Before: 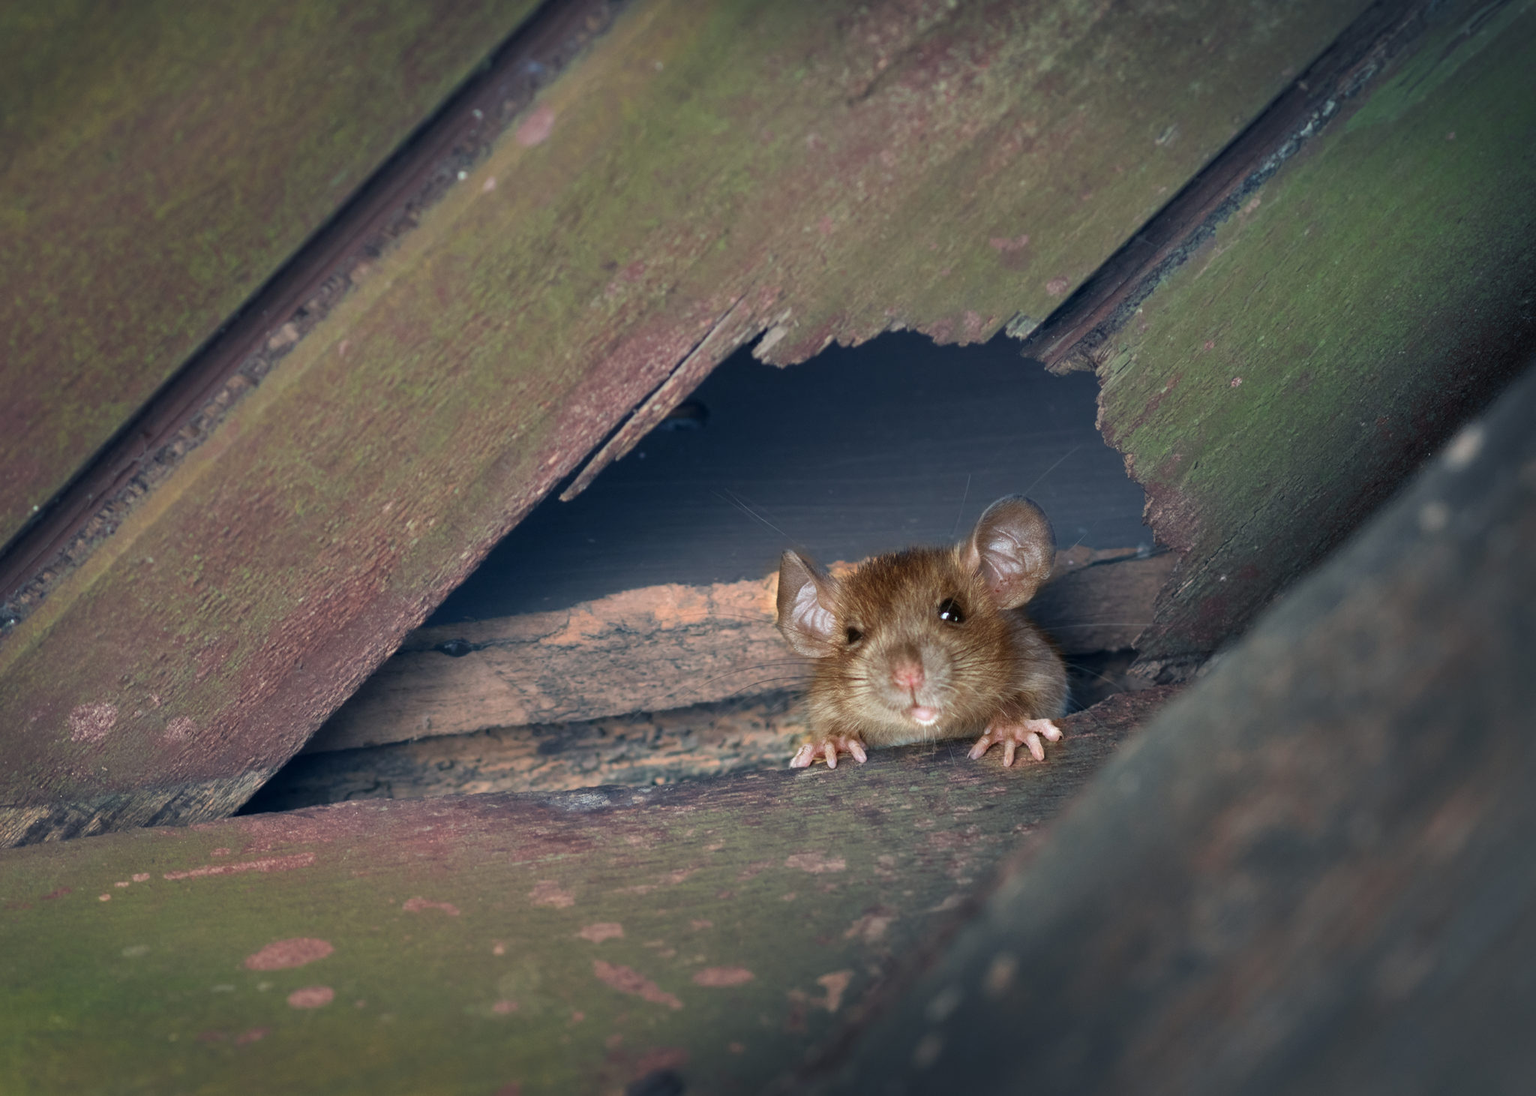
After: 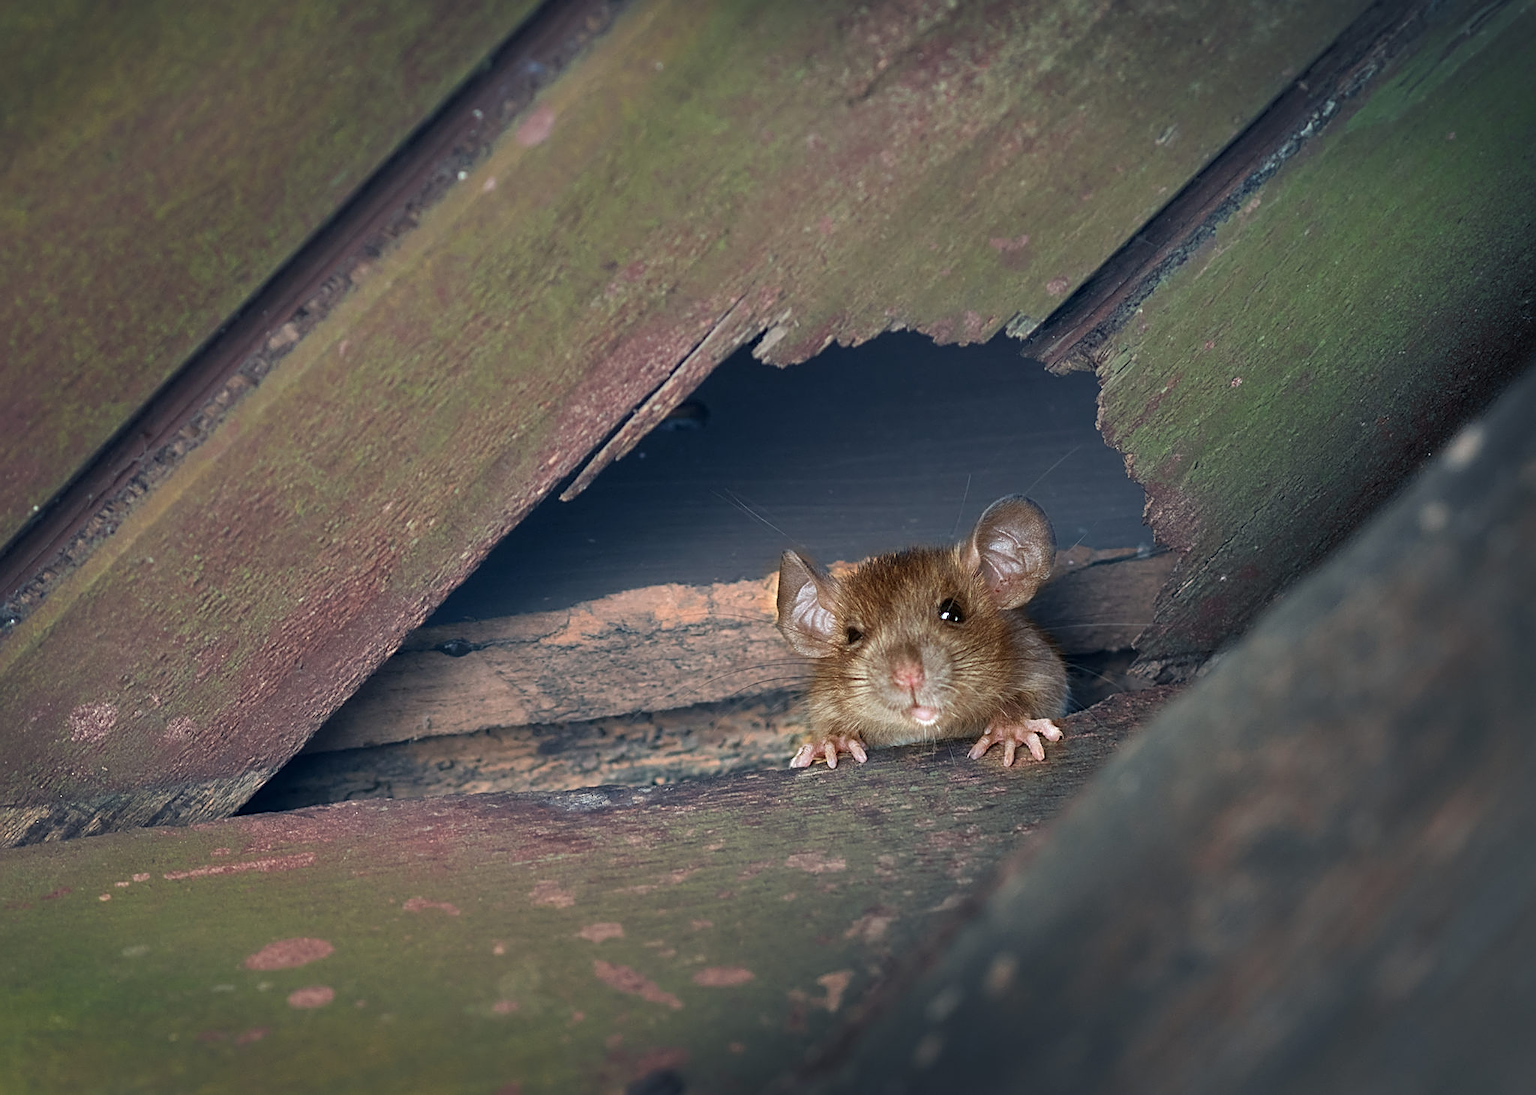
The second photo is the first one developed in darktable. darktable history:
sharpen: amount 0.898
